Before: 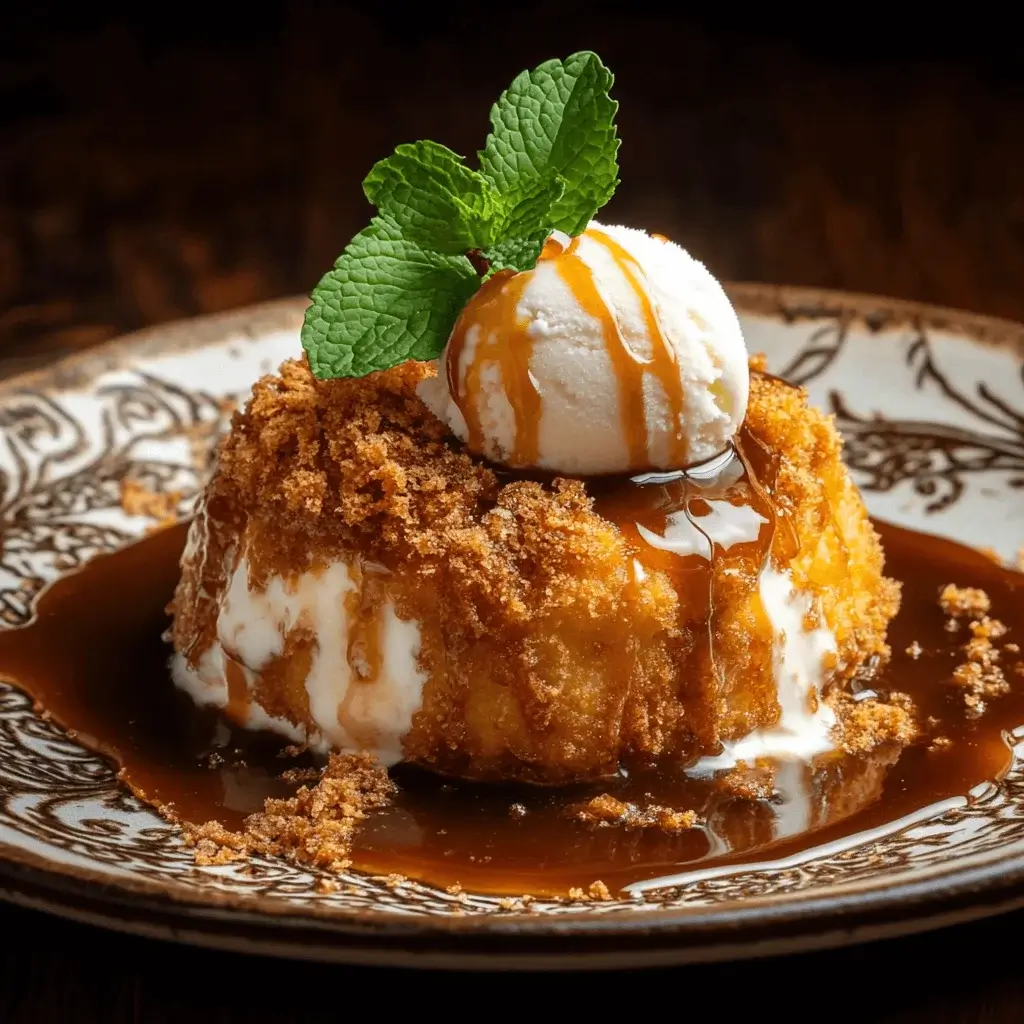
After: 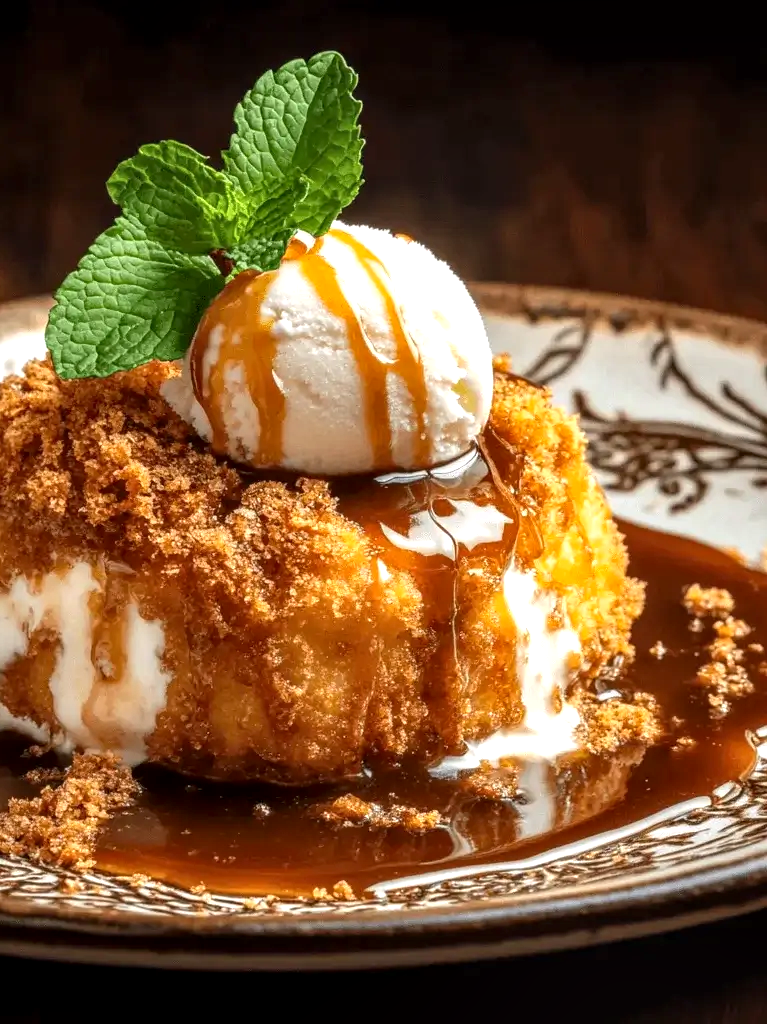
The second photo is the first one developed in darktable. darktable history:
exposure: black level correction 0.001, exposure 0.499 EV, compensate highlight preservation false
crop and rotate: left 25.016%
local contrast: on, module defaults
